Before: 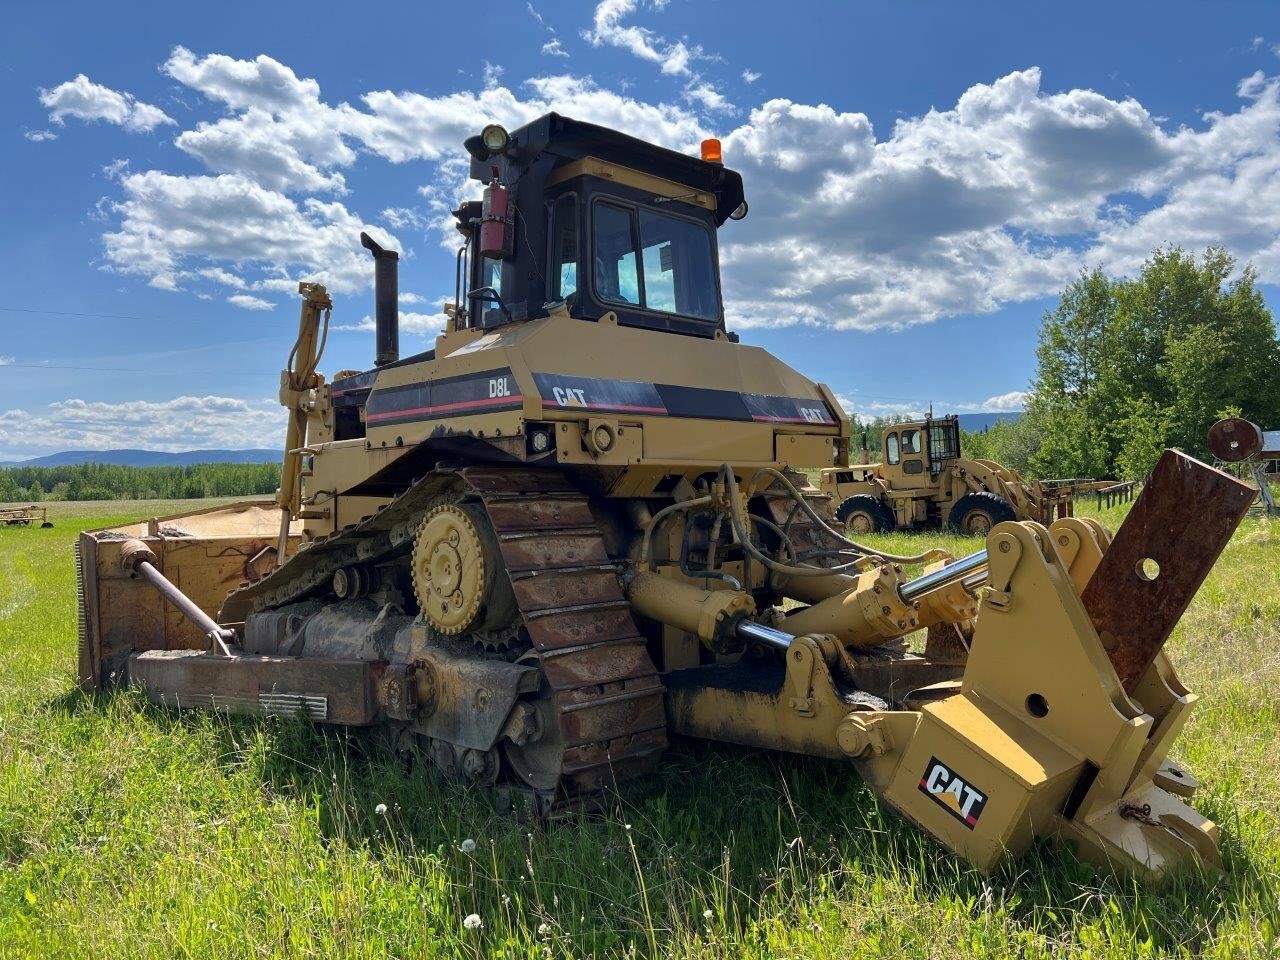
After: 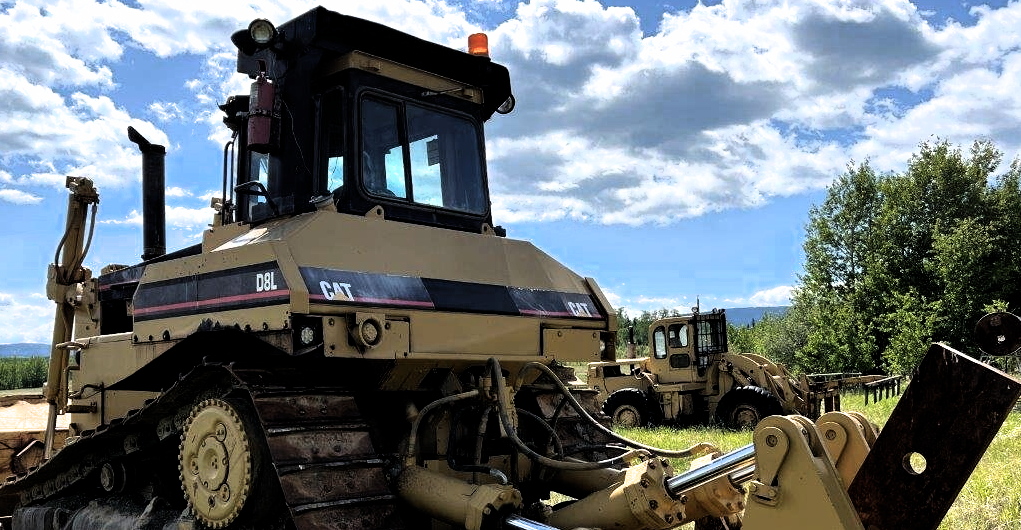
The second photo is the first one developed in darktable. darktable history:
crop: left 18.244%, top 11.122%, right 1.947%, bottom 33.586%
filmic rgb: black relative exposure -8.28 EV, white relative exposure 2.2 EV, threshold 2.94 EV, hardness 7.13, latitude 86.05%, contrast 1.711, highlights saturation mix -3.06%, shadows ↔ highlights balance -2.19%, add noise in highlights 0.099, color science v4 (2020), iterations of high-quality reconstruction 0, type of noise poissonian, enable highlight reconstruction true
